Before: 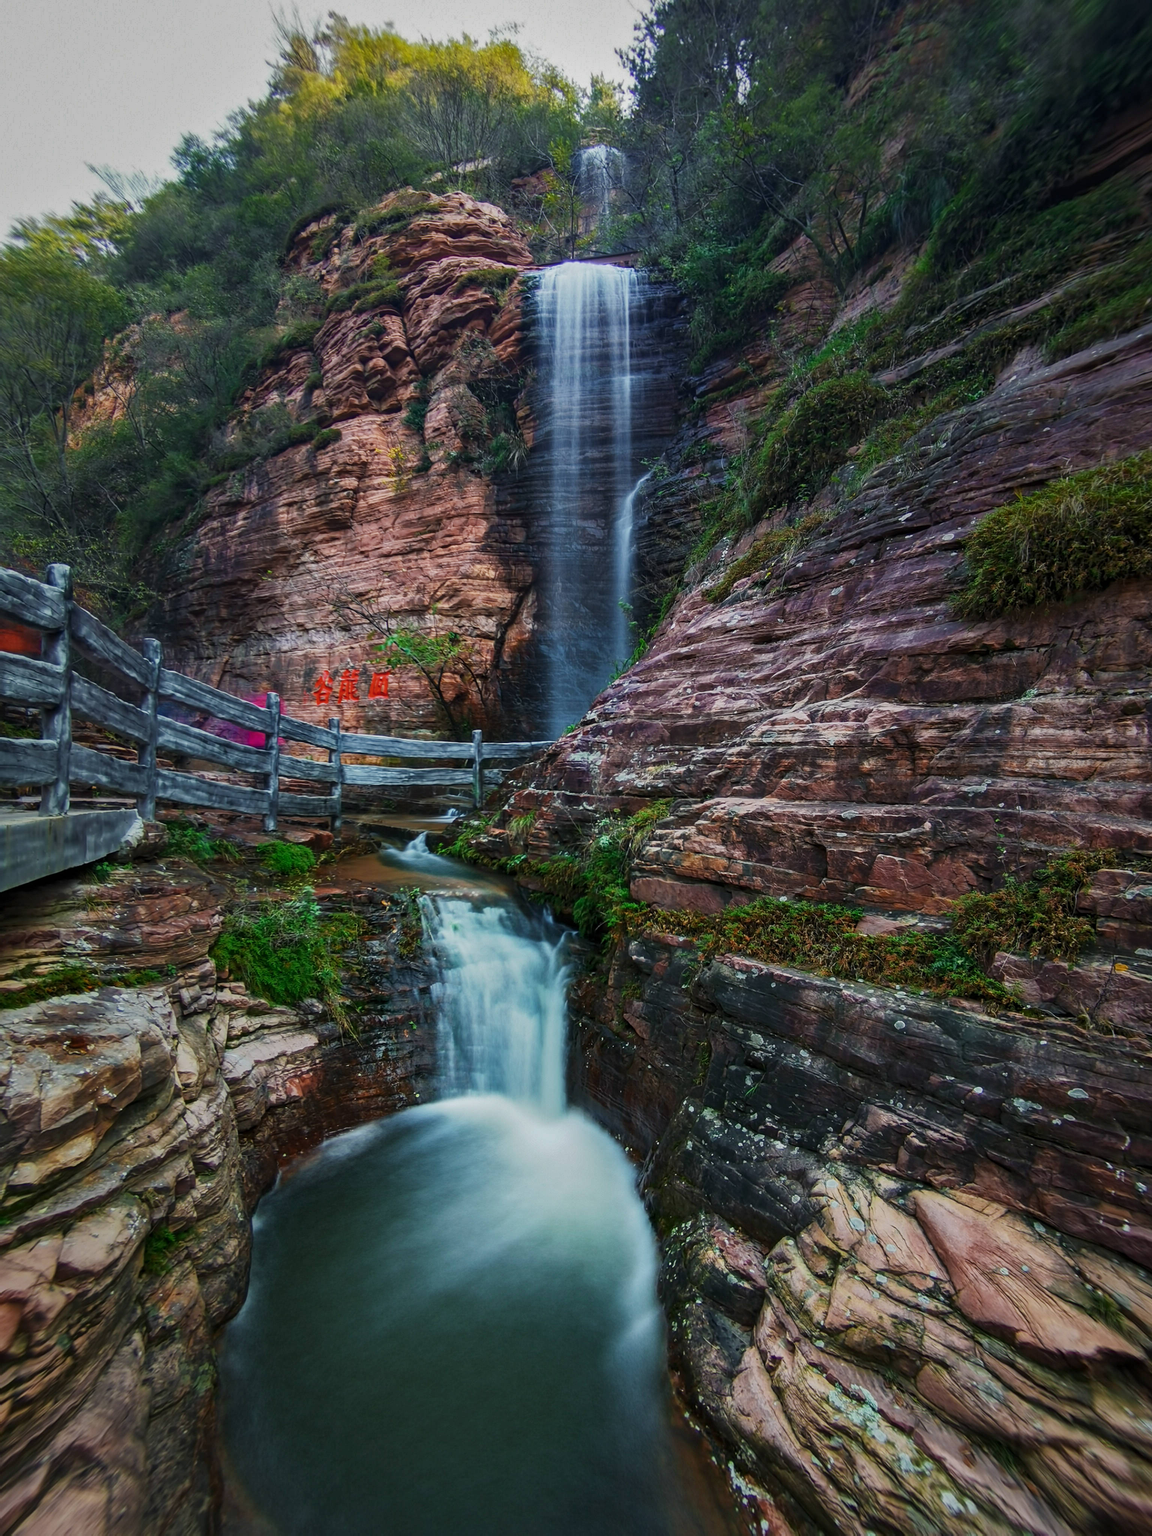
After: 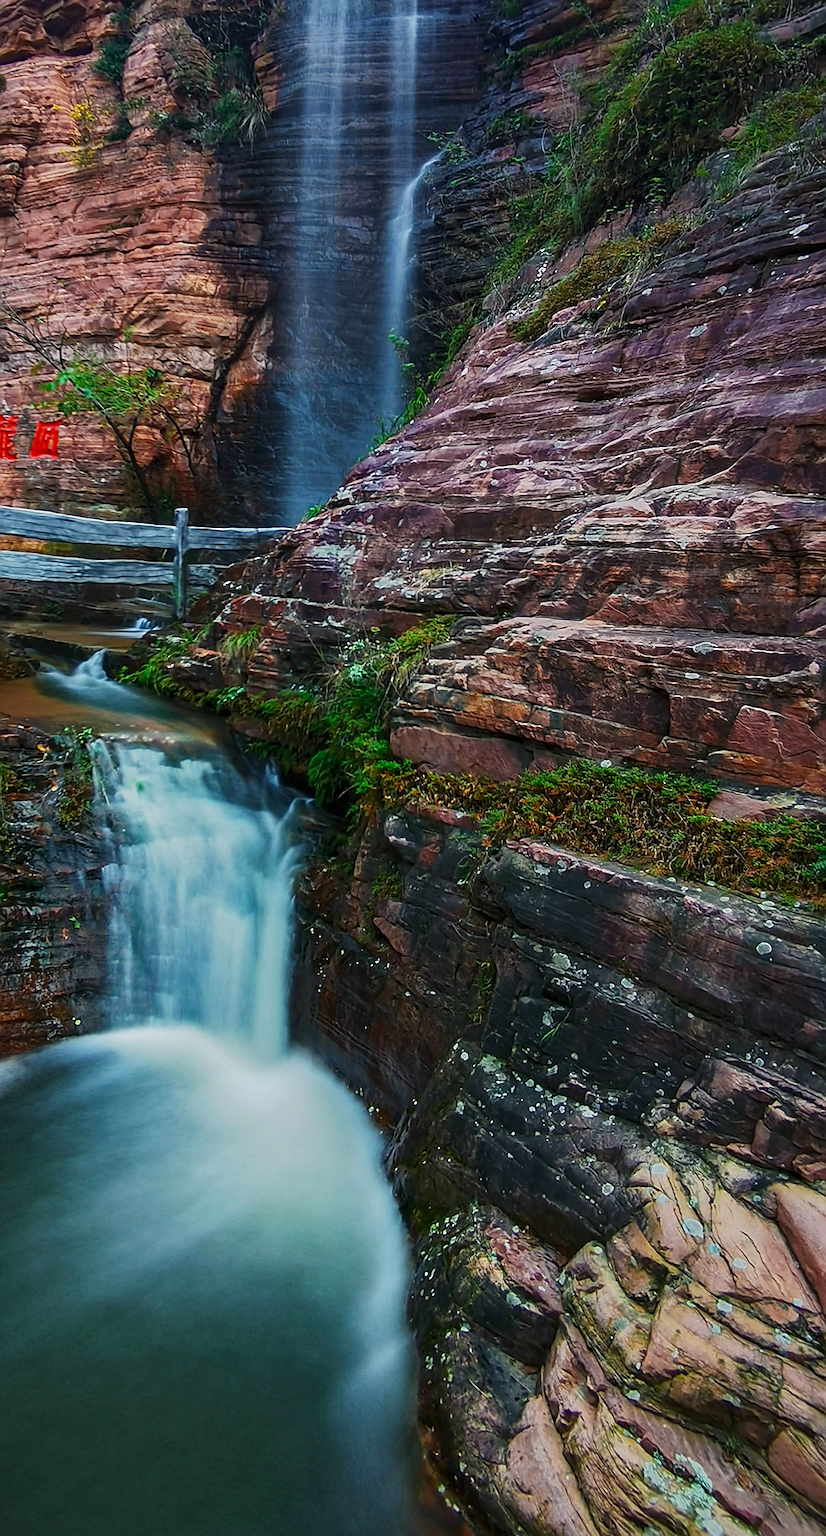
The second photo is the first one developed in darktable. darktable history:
contrast brightness saturation: saturation 0.18
crop: left 31.379%, top 24.658%, right 20.326%, bottom 6.628%
rotate and perspective: rotation 2.17°, automatic cropping off
sharpen: radius 1.4, amount 1.25, threshold 0.7
